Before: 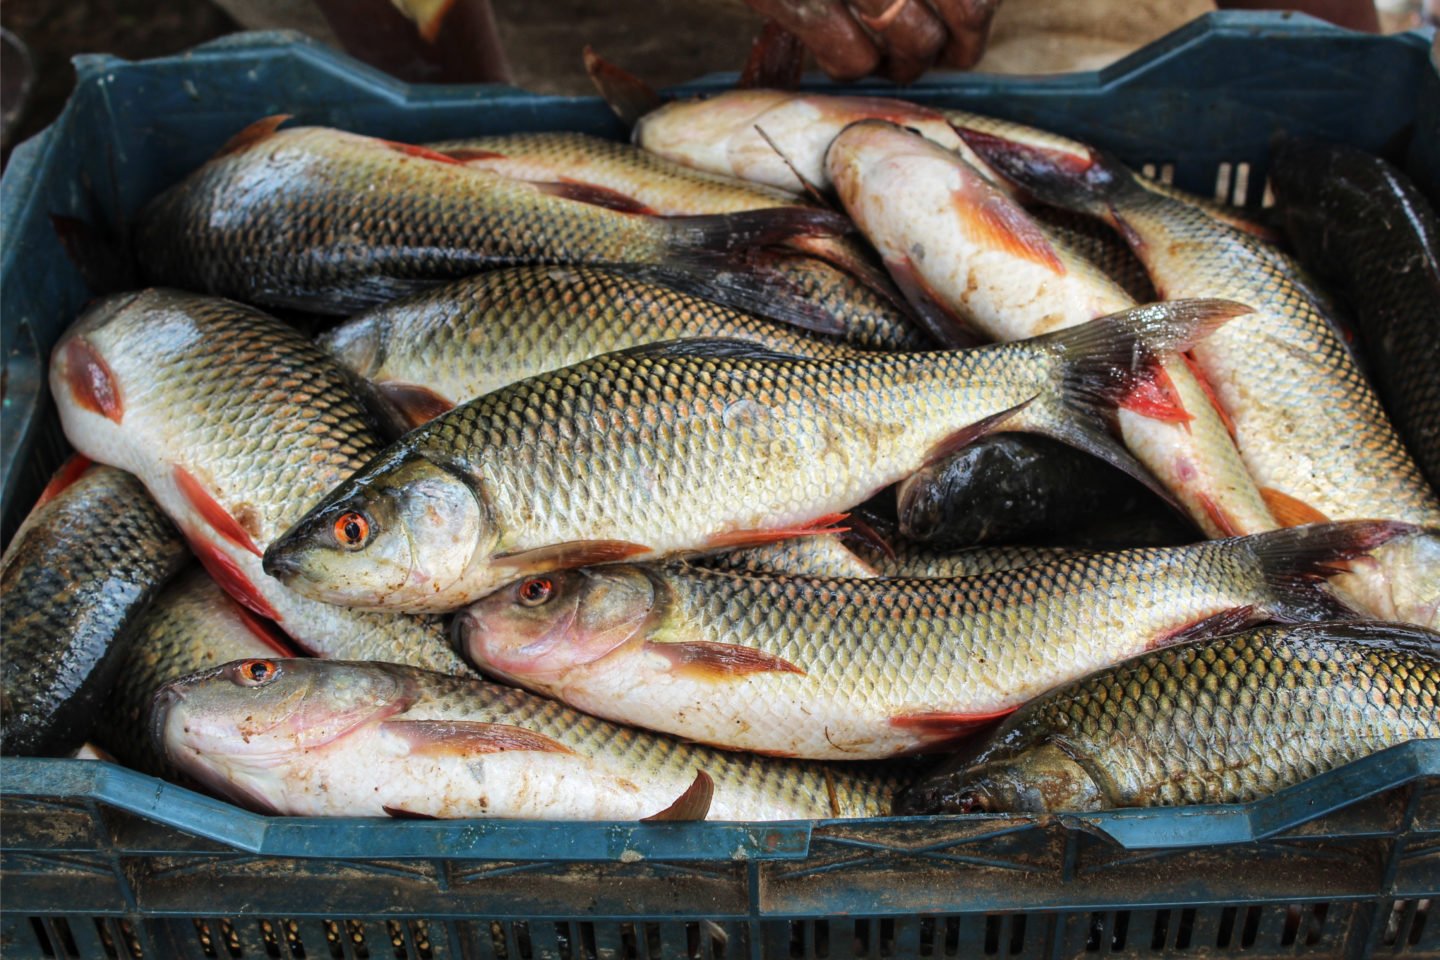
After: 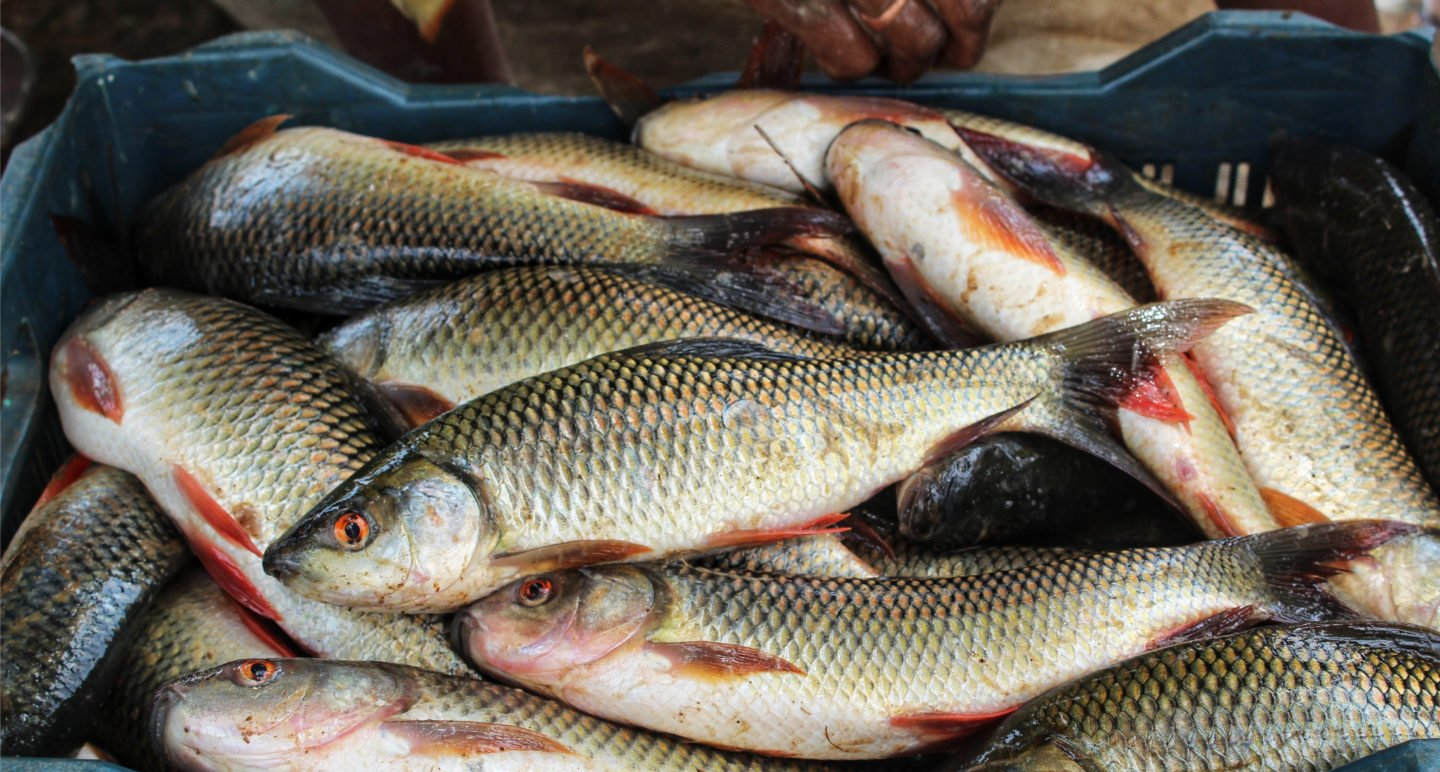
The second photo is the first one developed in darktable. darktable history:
crop: bottom 19.55%
